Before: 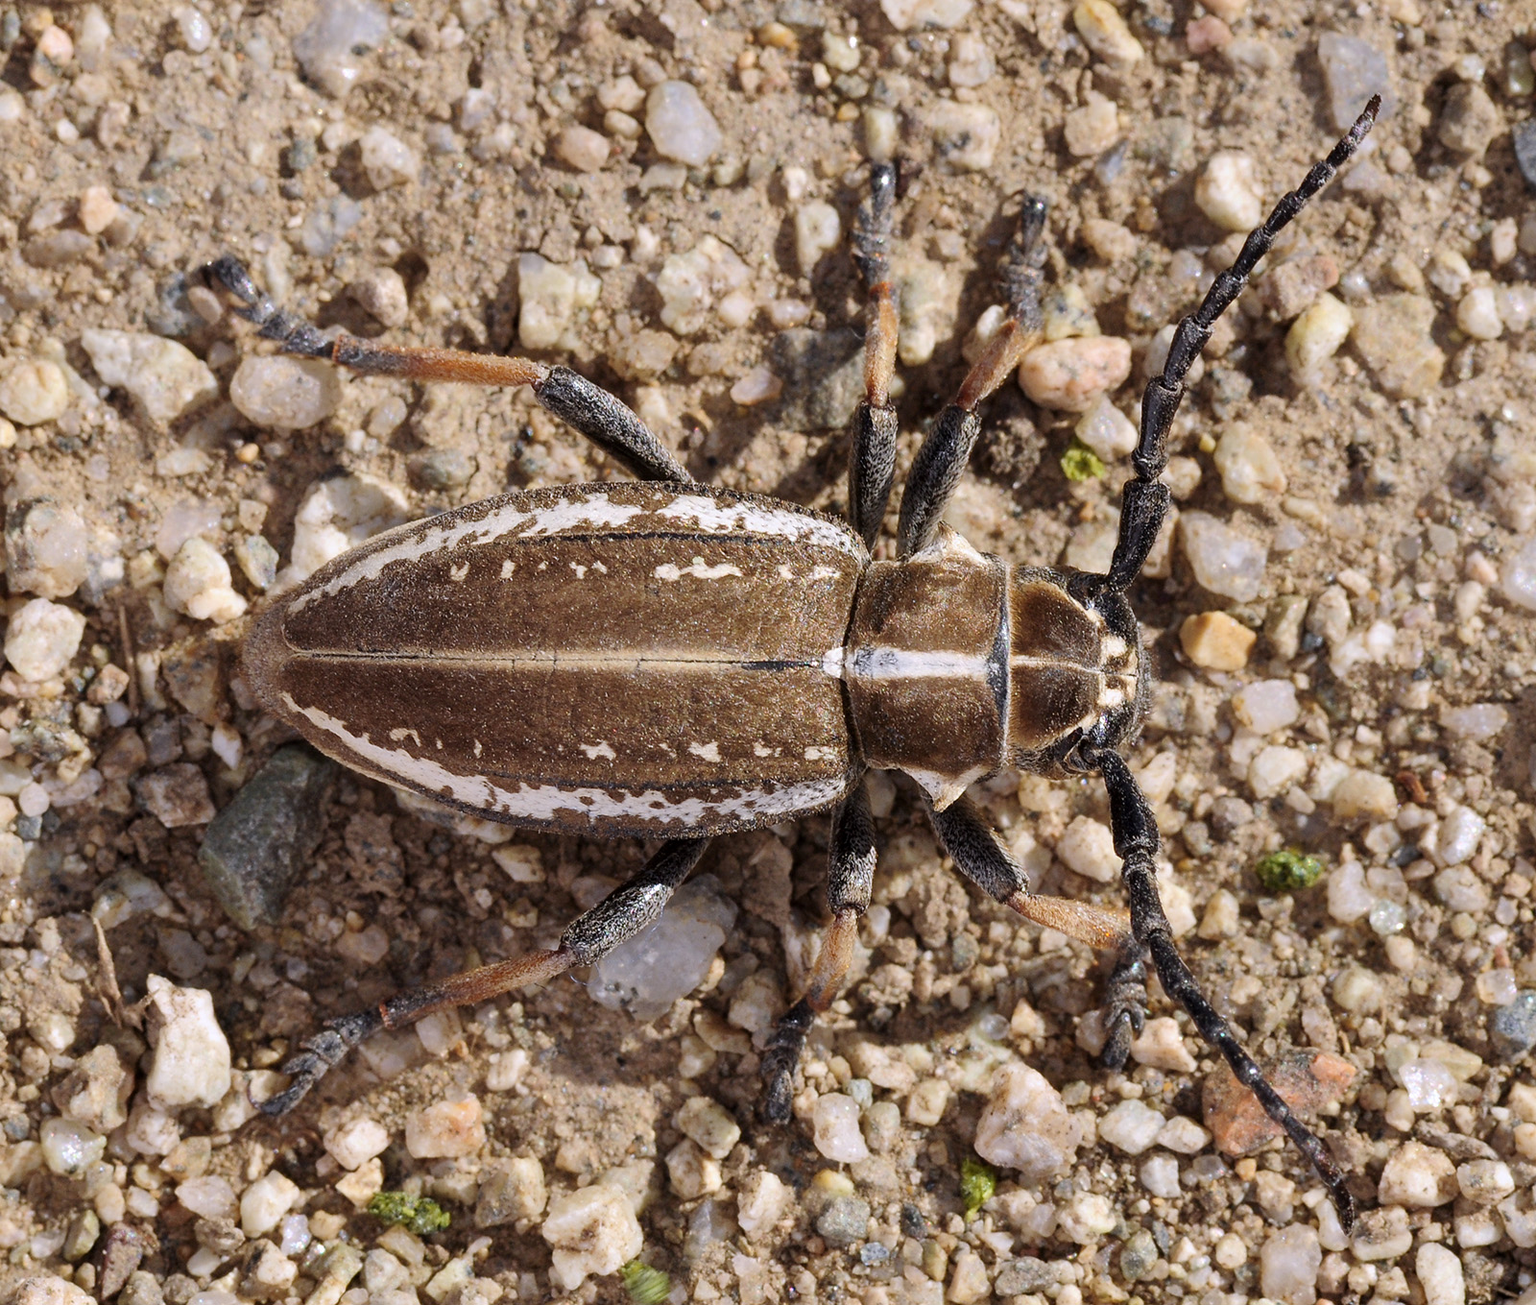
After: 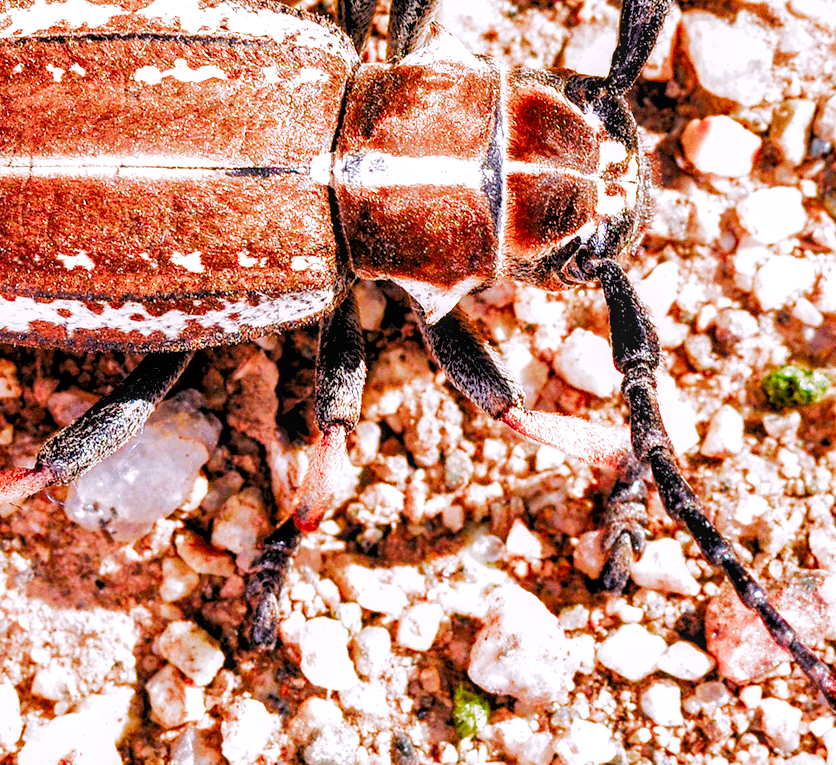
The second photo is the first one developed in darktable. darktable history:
tone equalizer: -8 EV -0.722 EV, -7 EV -0.71 EV, -6 EV -0.604 EV, -5 EV -0.374 EV, -3 EV 0.381 EV, -2 EV 0.6 EV, -1 EV 0.692 EV, +0 EV 0.738 EV, edges refinement/feathering 500, mask exposure compensation -1.57 EV, preserve details no
color correction: highlights a* 1.59, highlights b* -1.67, saturation 2.49
filmic rgb: black relative exposure -7.96 EV, white relative exposure 3.79 EV, threshold 3.06 EV, hardness 4.36, color science v5 (2021), contrast in shadows safe, contrast in highlights safe, enable highlight reconstruction true
shadows and highlights: on, module defaults
crop: left 34.224%, top 38.367%, right 13.522%, bottom 5.297%
local contrast: on, module defaults
levels: levels [0.116, 0.574, 1]
exposure: black level correction 0, exposure 1.574 EV, compensate exposure bias true, compensate highlight preservation false
